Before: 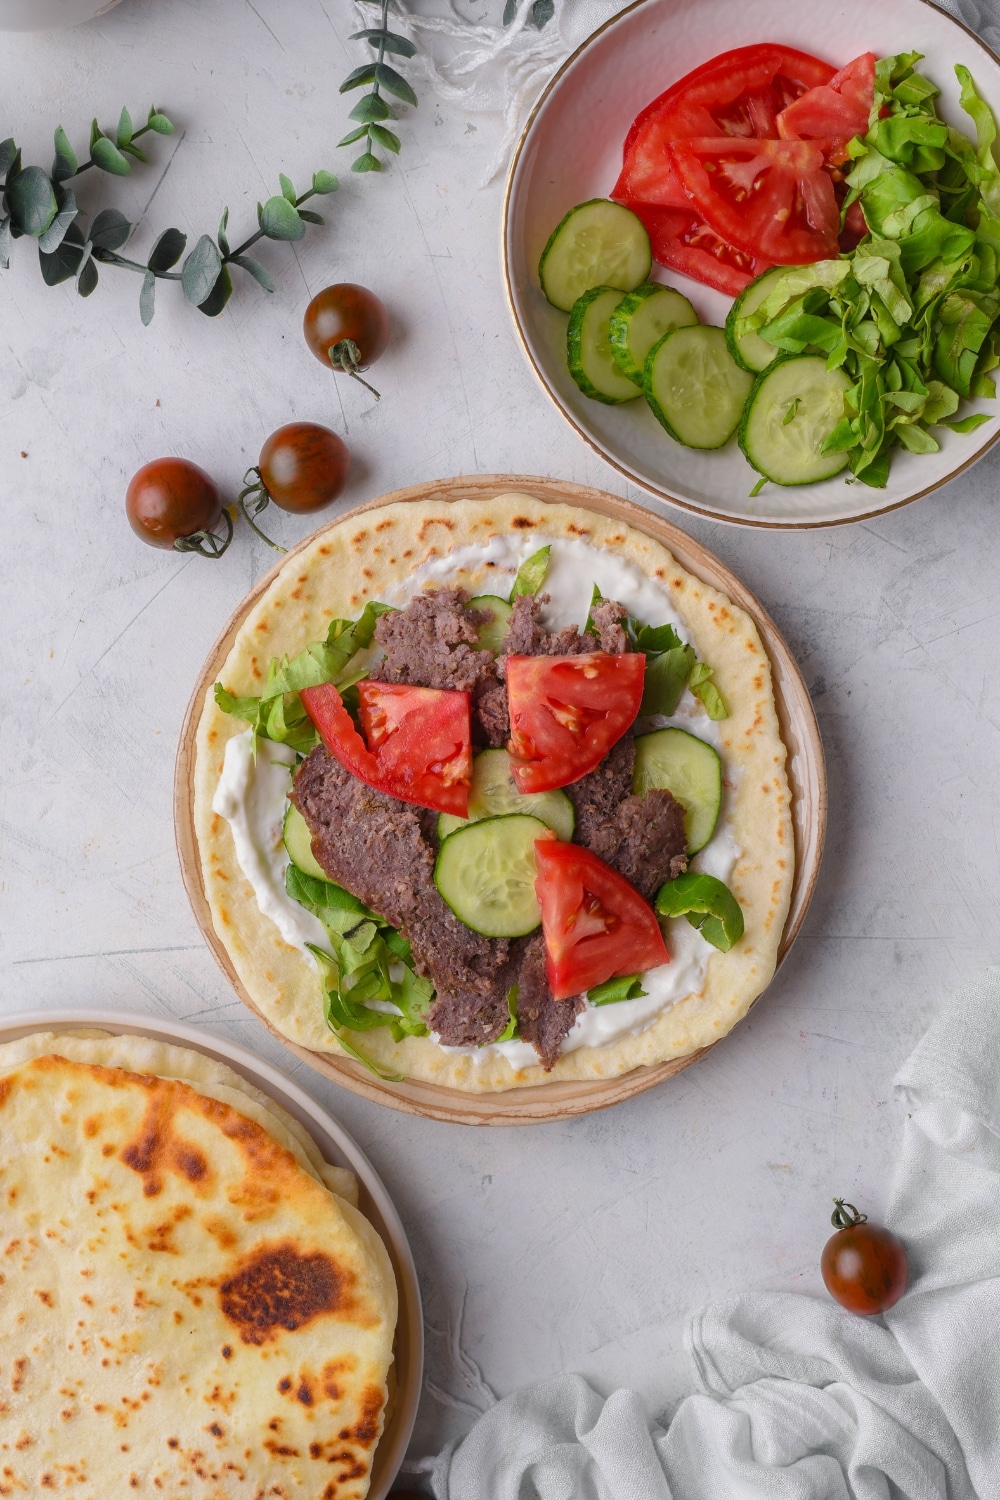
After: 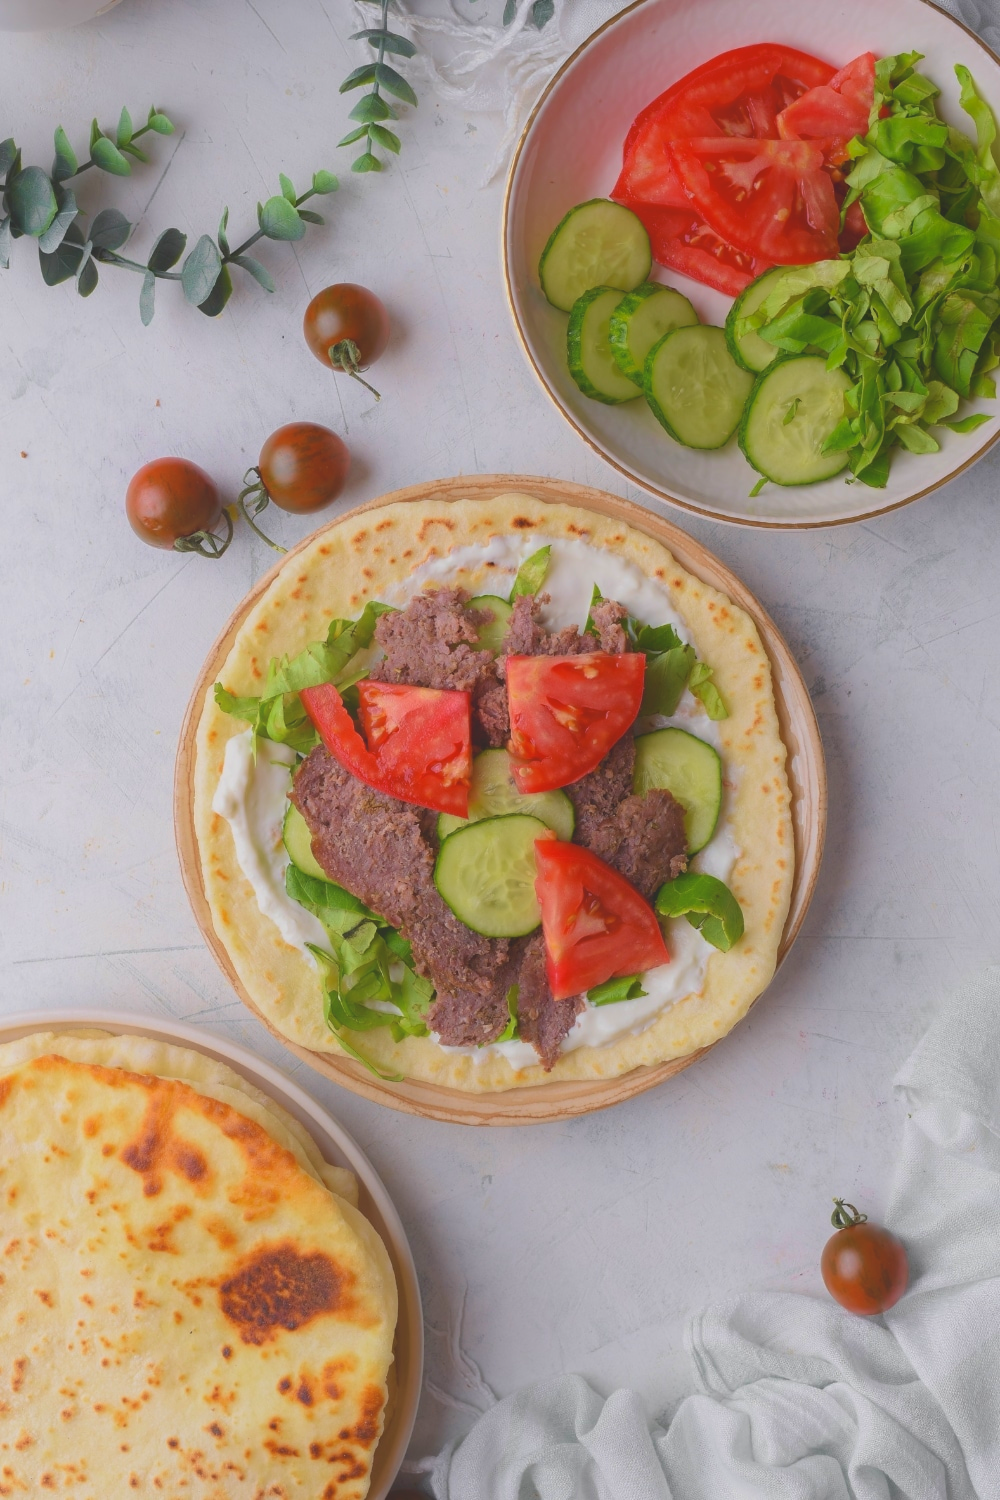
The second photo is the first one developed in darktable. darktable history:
local contrast: detail 69%
velvia: on, module defaults
